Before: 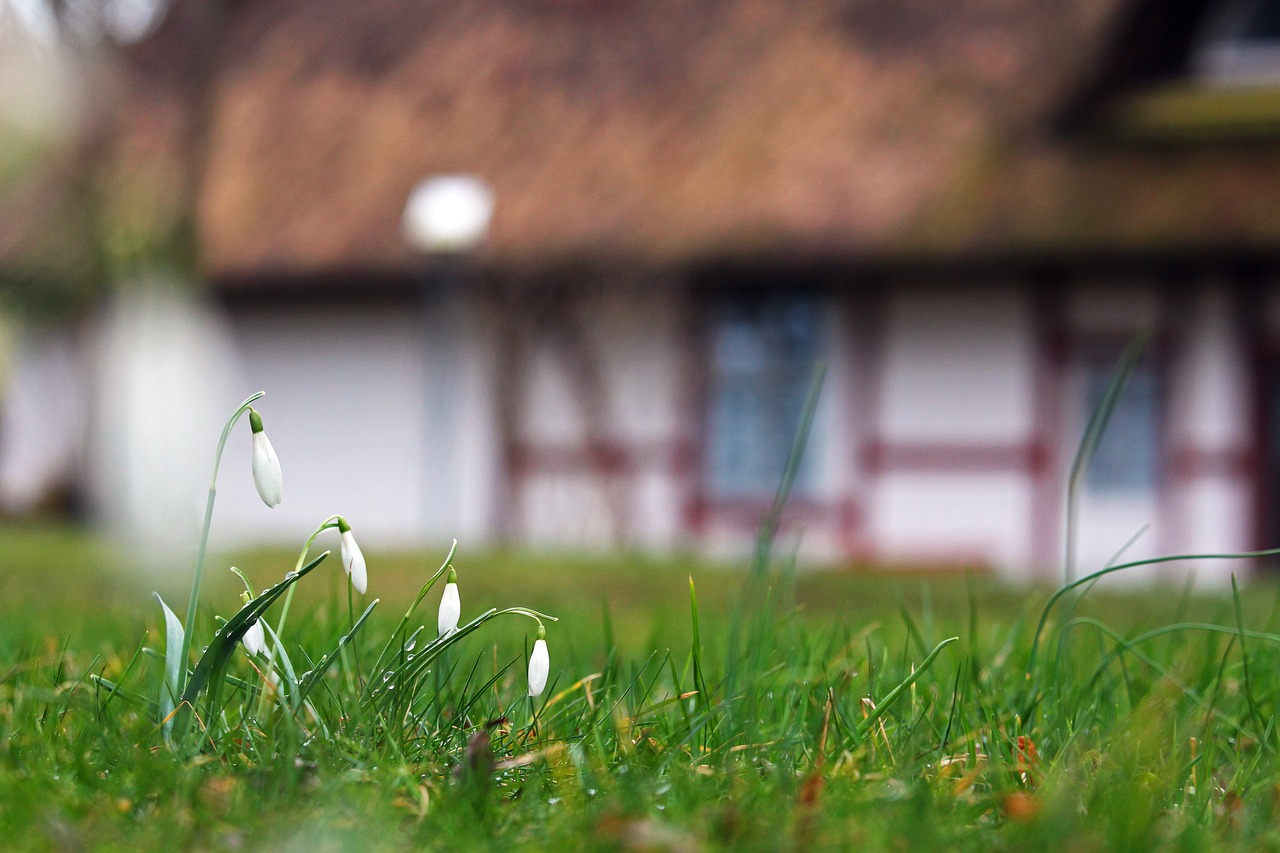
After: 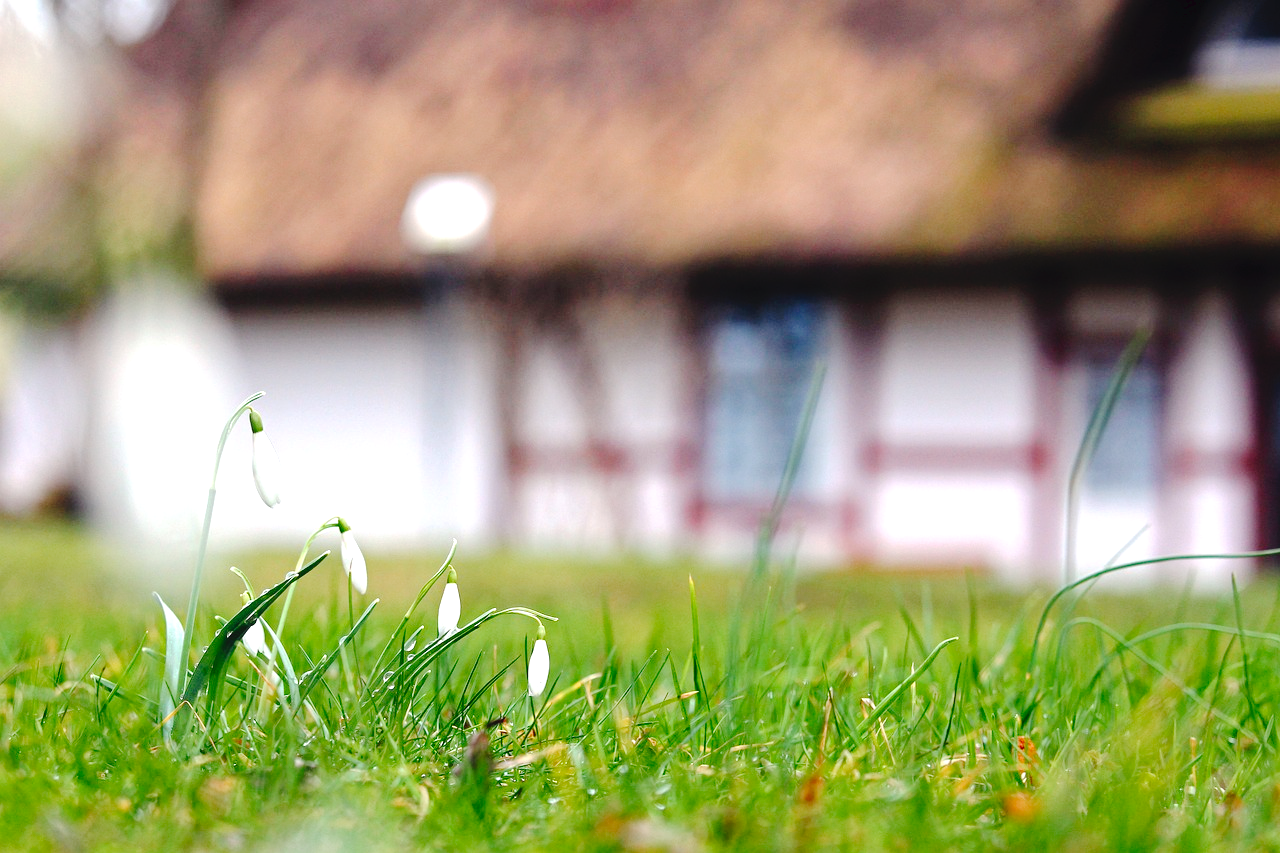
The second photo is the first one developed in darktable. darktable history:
tone curve: curves: ch0 [(0, 0) (0.003, 0.031) (0.011, 0.033) (0.025, 0.038) (0.044, 0.049) (0.069, 0.059) (0.1, 0.071) (0.136, 0.093) (0.177, 0.142) (0.224, 0.204) (0.277, 0.292) (0.335, 0.387) (0.399, 0.484) (0.468, 0.567) (0.543, 0.643) (0.623, 0.712) (0.709, 0.776) (0.801, 0.837) (0.898, 0.903) (1, 1)], preserve colors none
exposure: exposure 0.657 EV, compensate highlight preservation false
